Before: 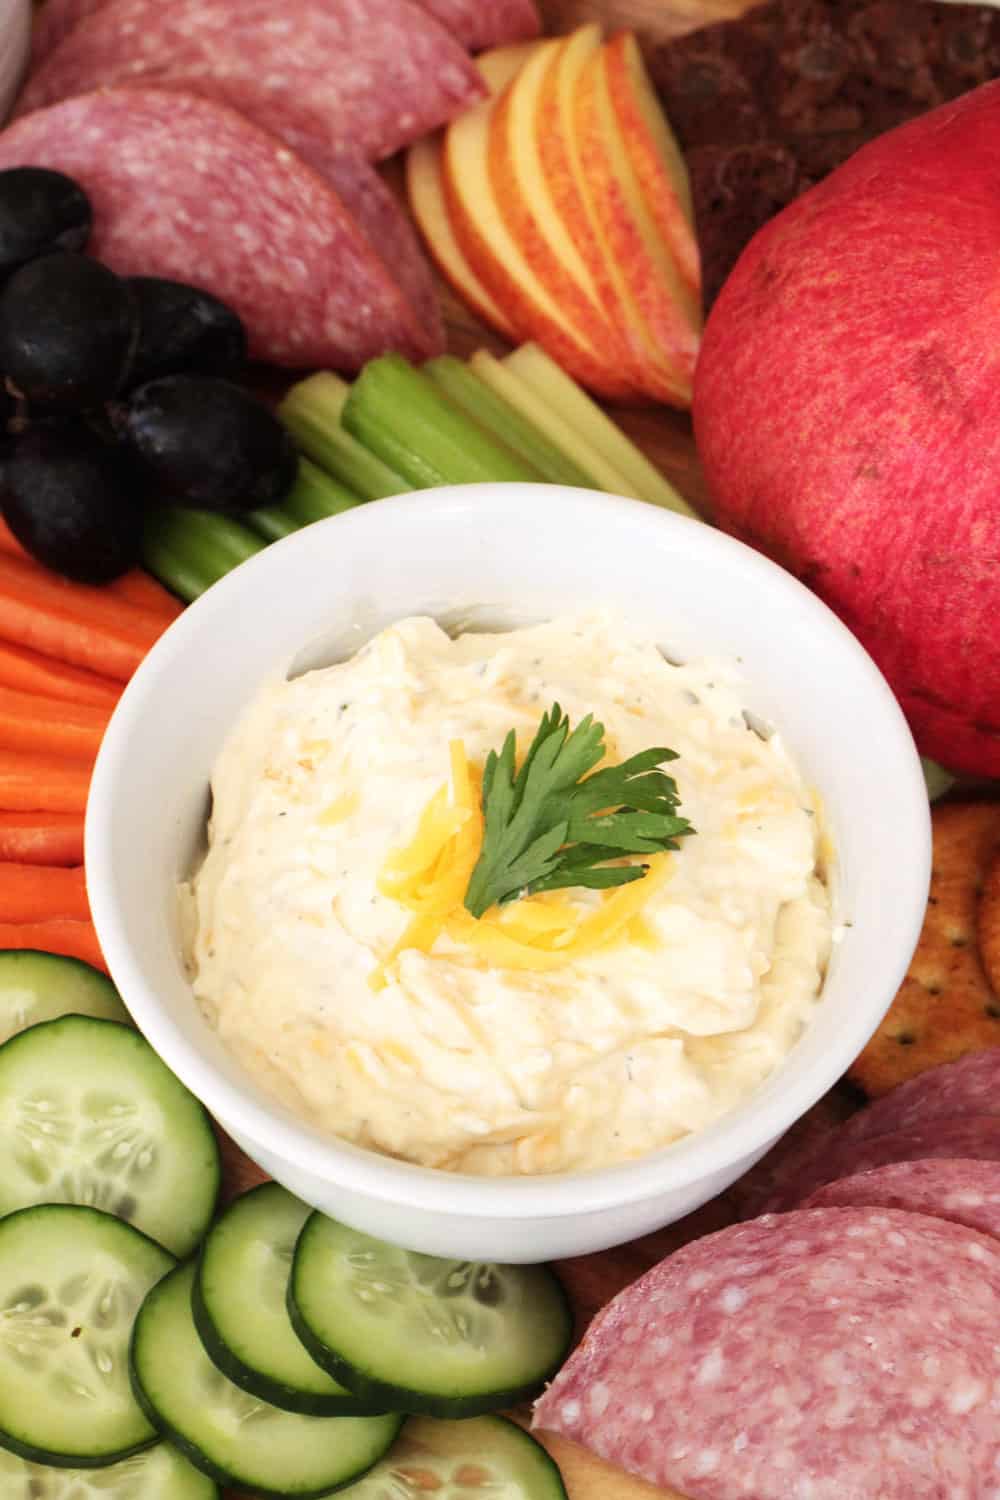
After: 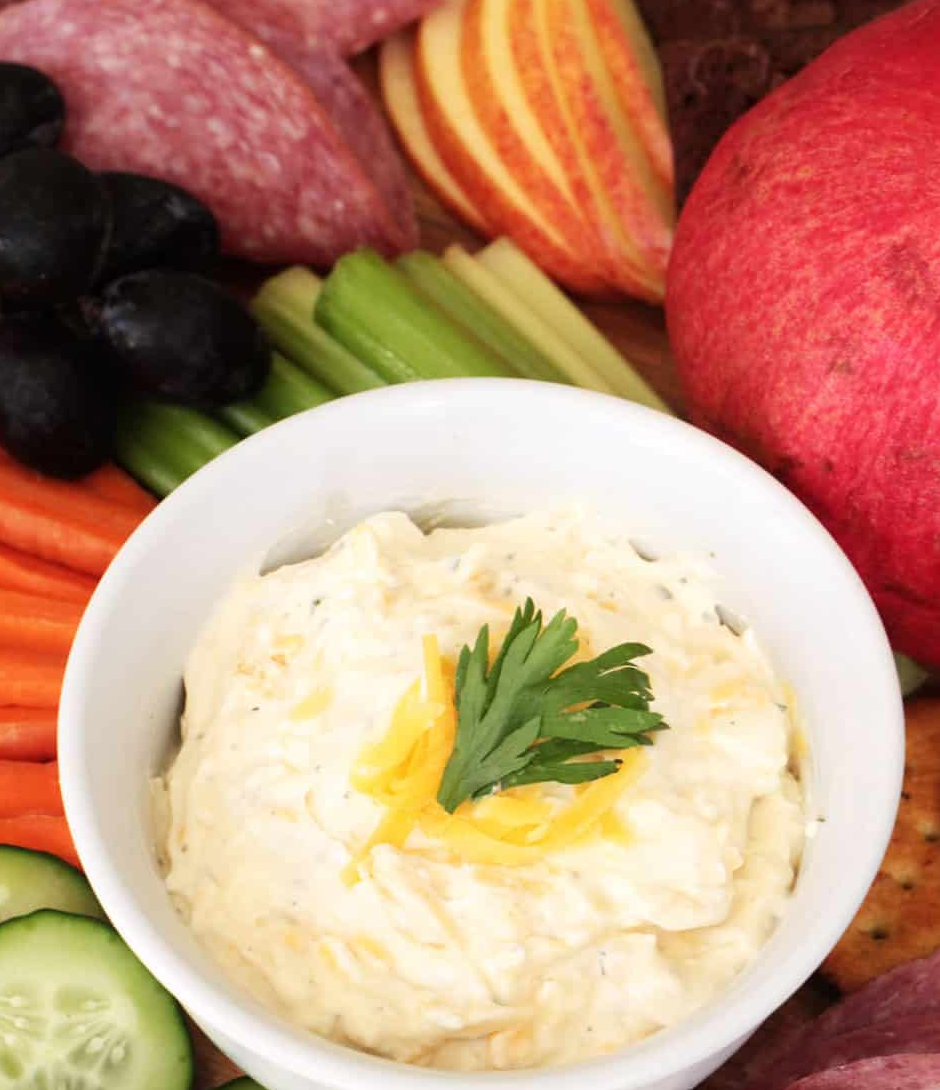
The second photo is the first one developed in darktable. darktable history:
crop: left 2.729%, top 7.058%, right 3.222%, bottom 20.272%
